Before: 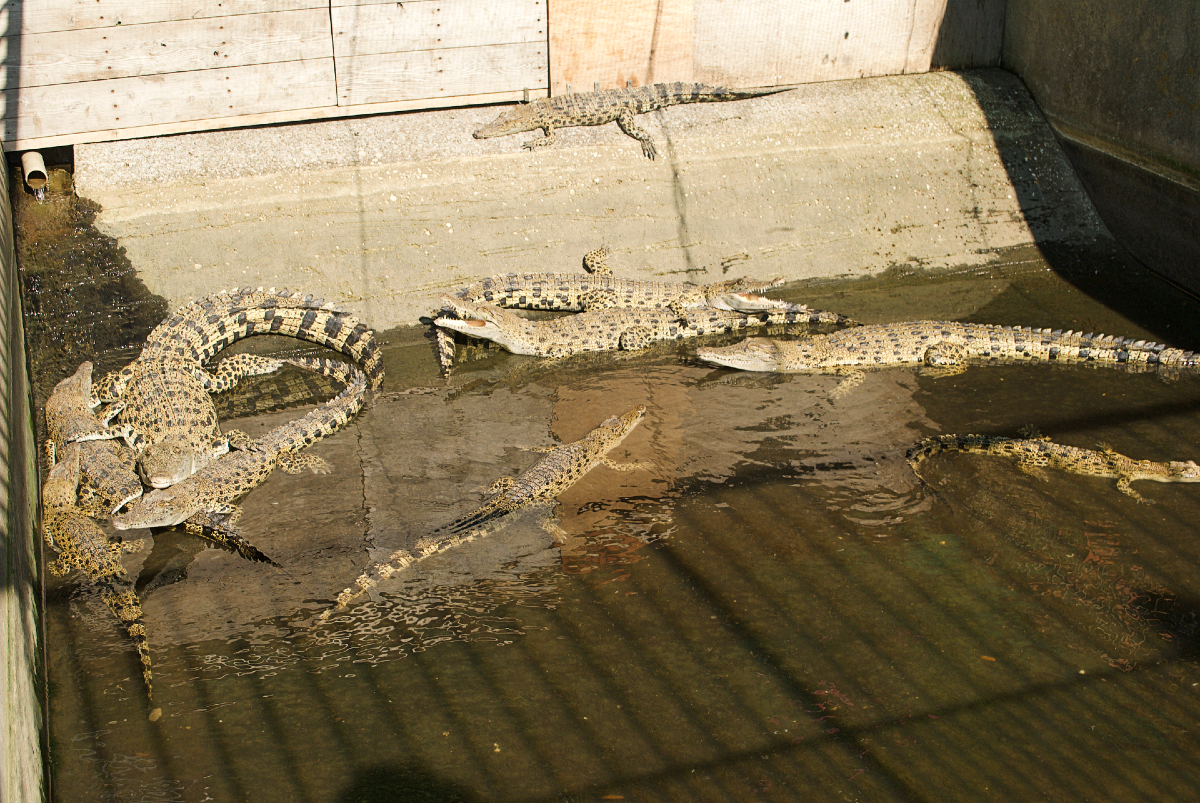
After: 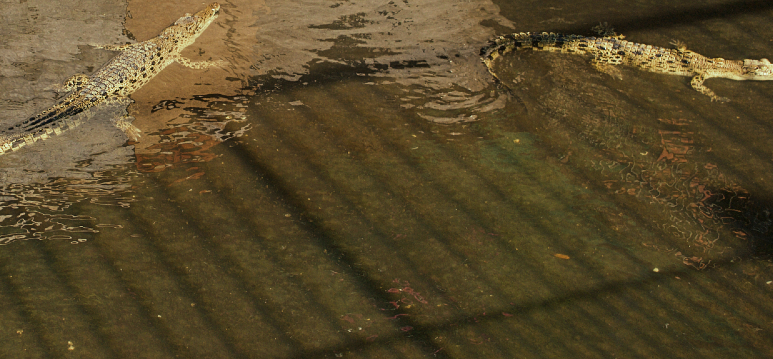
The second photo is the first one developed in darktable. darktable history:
shadows and highlights: radius 125.46, shadows 30.51, highlights -30.51, low approximation 0.01, soften with gaussian
crop and rotate: left 35.509%, top 50.238%, bottom 4.934%
split-toning: shadows › hue 290.82°, shadows › saturation 0.34, highlights › saturation 0.38, balance 0, compress 50%
